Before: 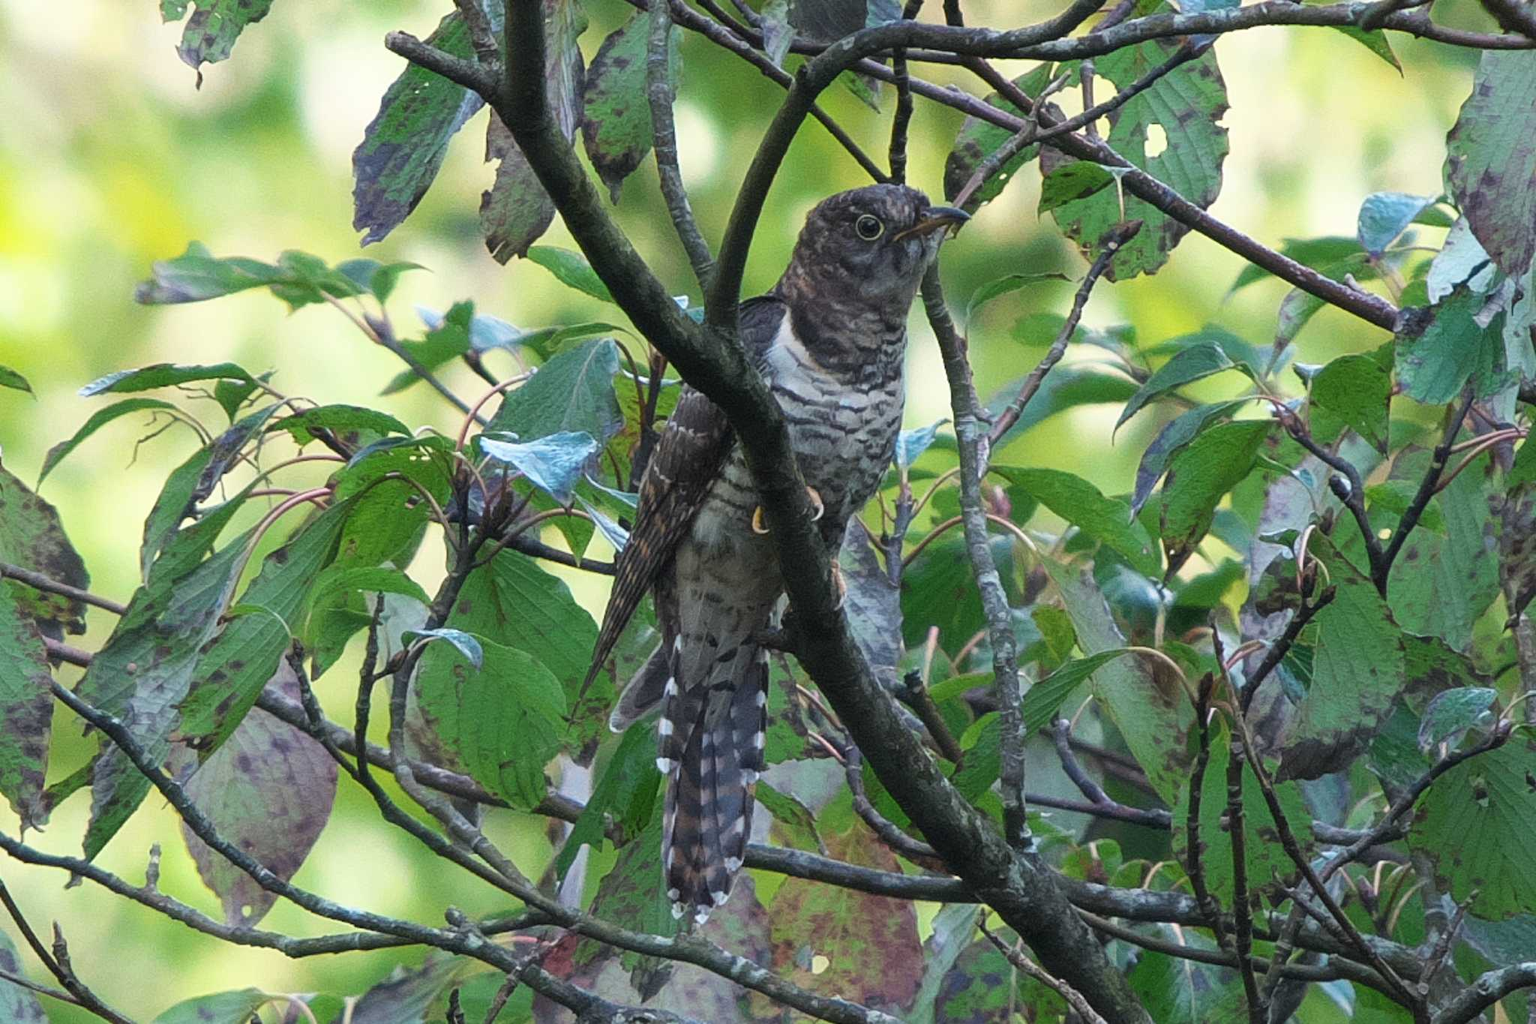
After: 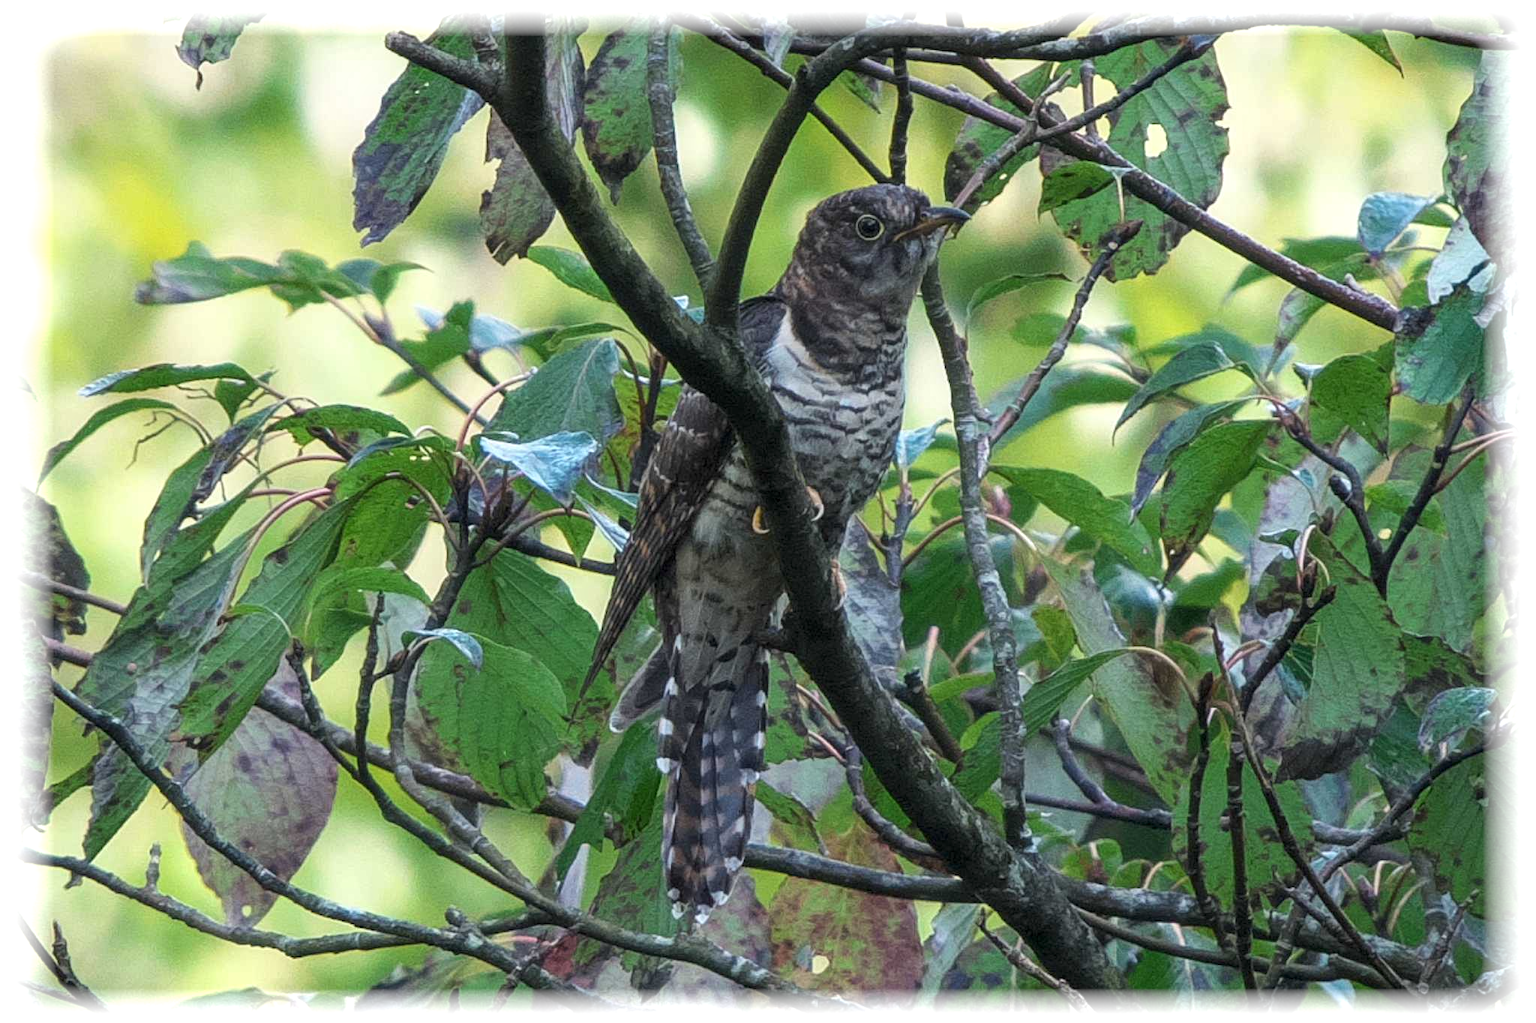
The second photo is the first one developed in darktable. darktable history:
local contrast: on, module defaults
vignetting: fall-off start 93%, fall-off radius 5%, brightness 1, saturation -0.49, automatic ratio true, width/height ratio 1.332, shape 0.04, unbound false
